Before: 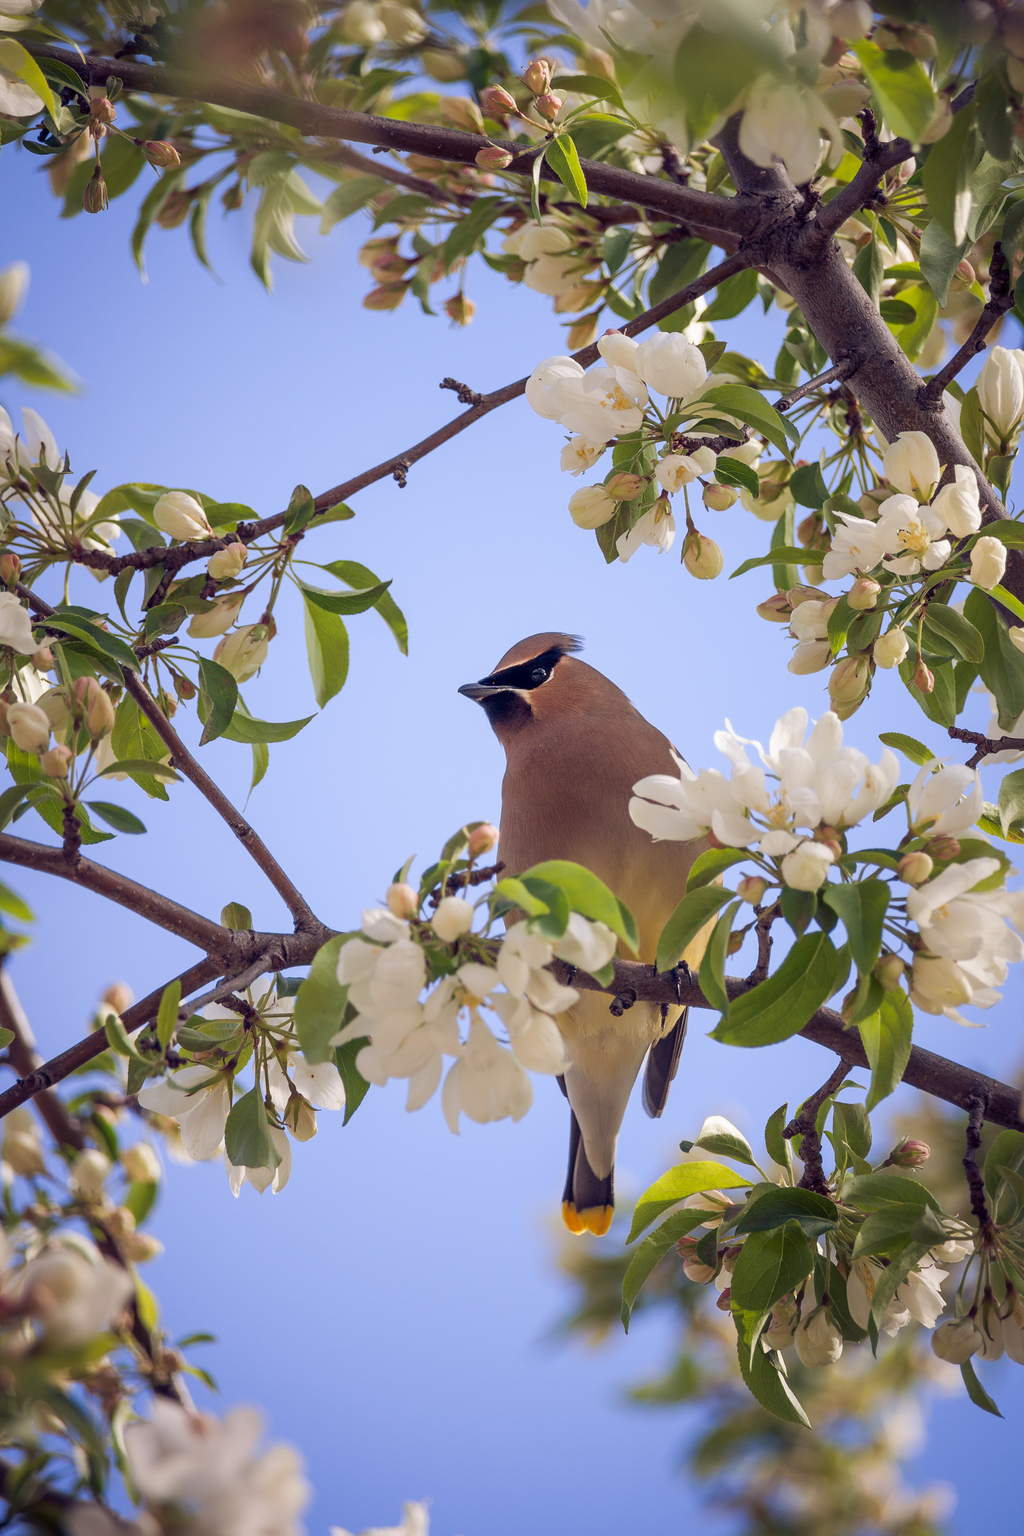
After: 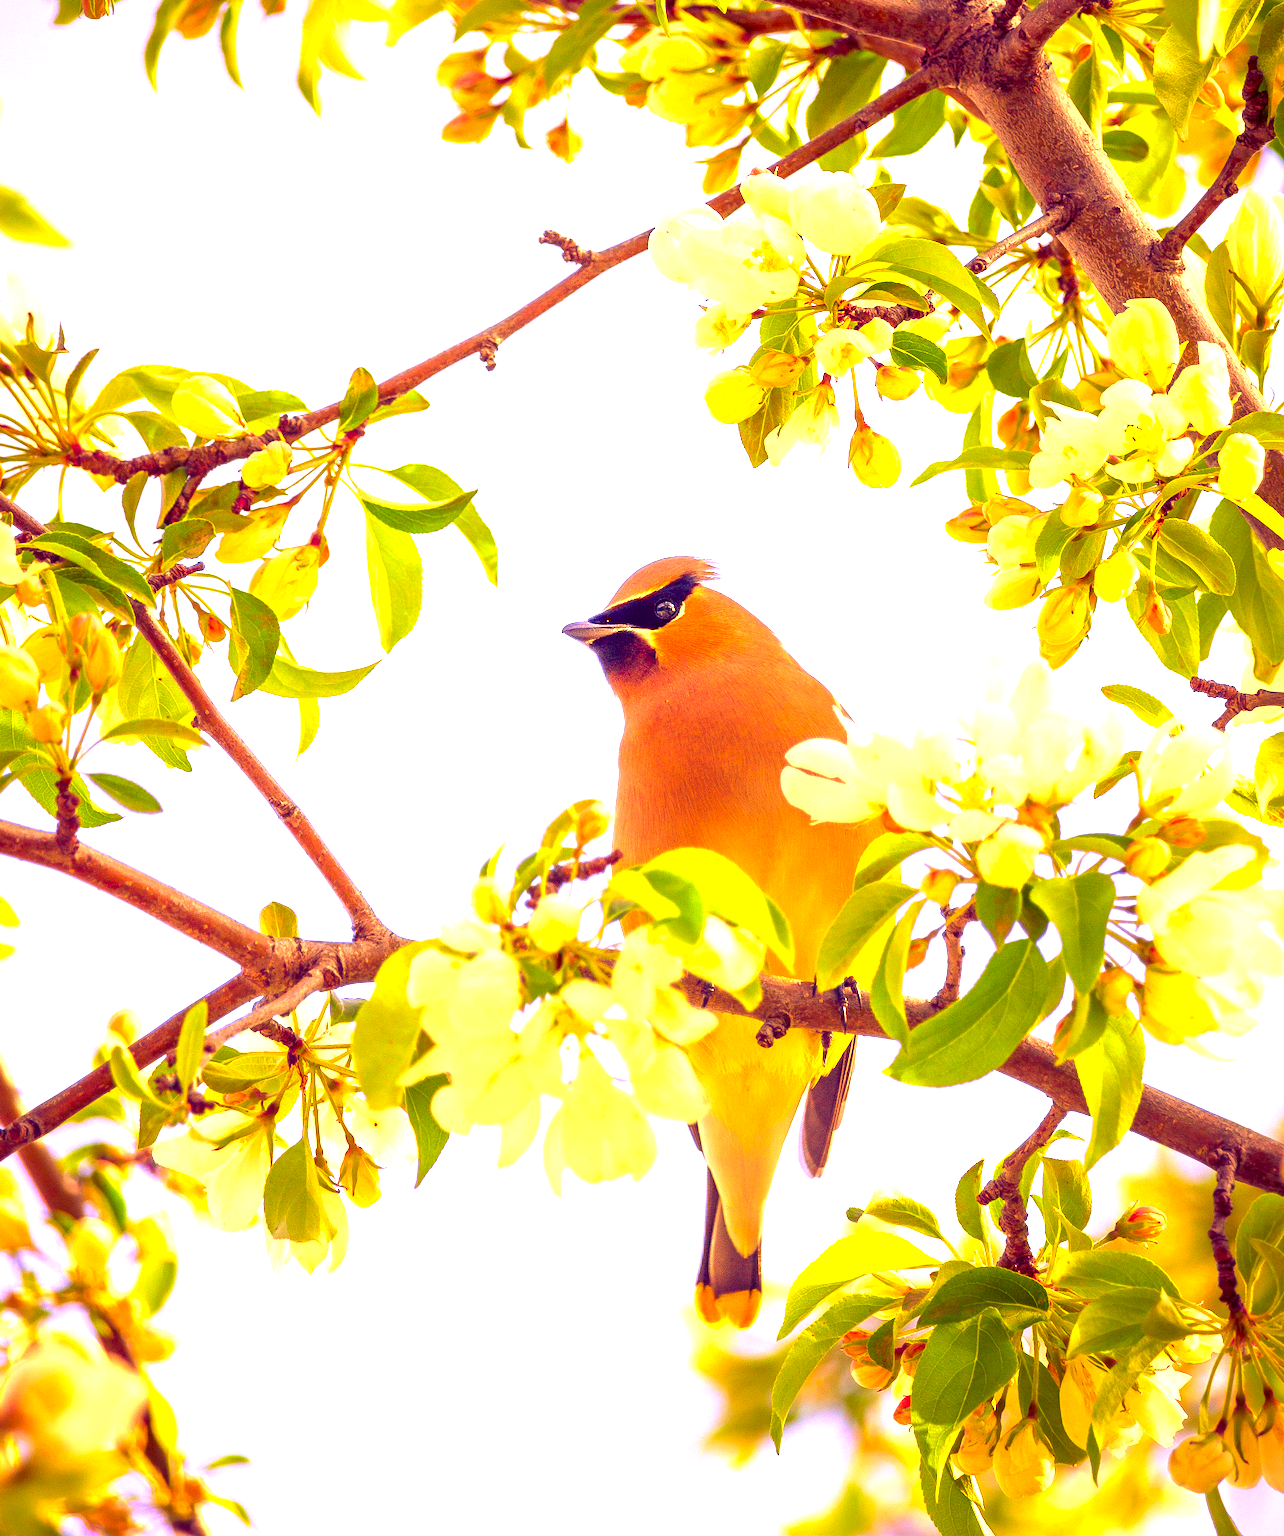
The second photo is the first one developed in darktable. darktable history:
exposure: exposure 2.056 EV, compensate highlight preservation false
color correction: highlights a* 10.78, highlights b* 30.24, shadows a* 2.83, shadows b* 17.12, saturation 1.75
base curve: curves: ch0 [(0, 0) (0.297, 0.298) (1, 1)], preserve colors none
crop and rotate: left 1.894%, top 12.935%, right 0.16%, bottom 8.957%
